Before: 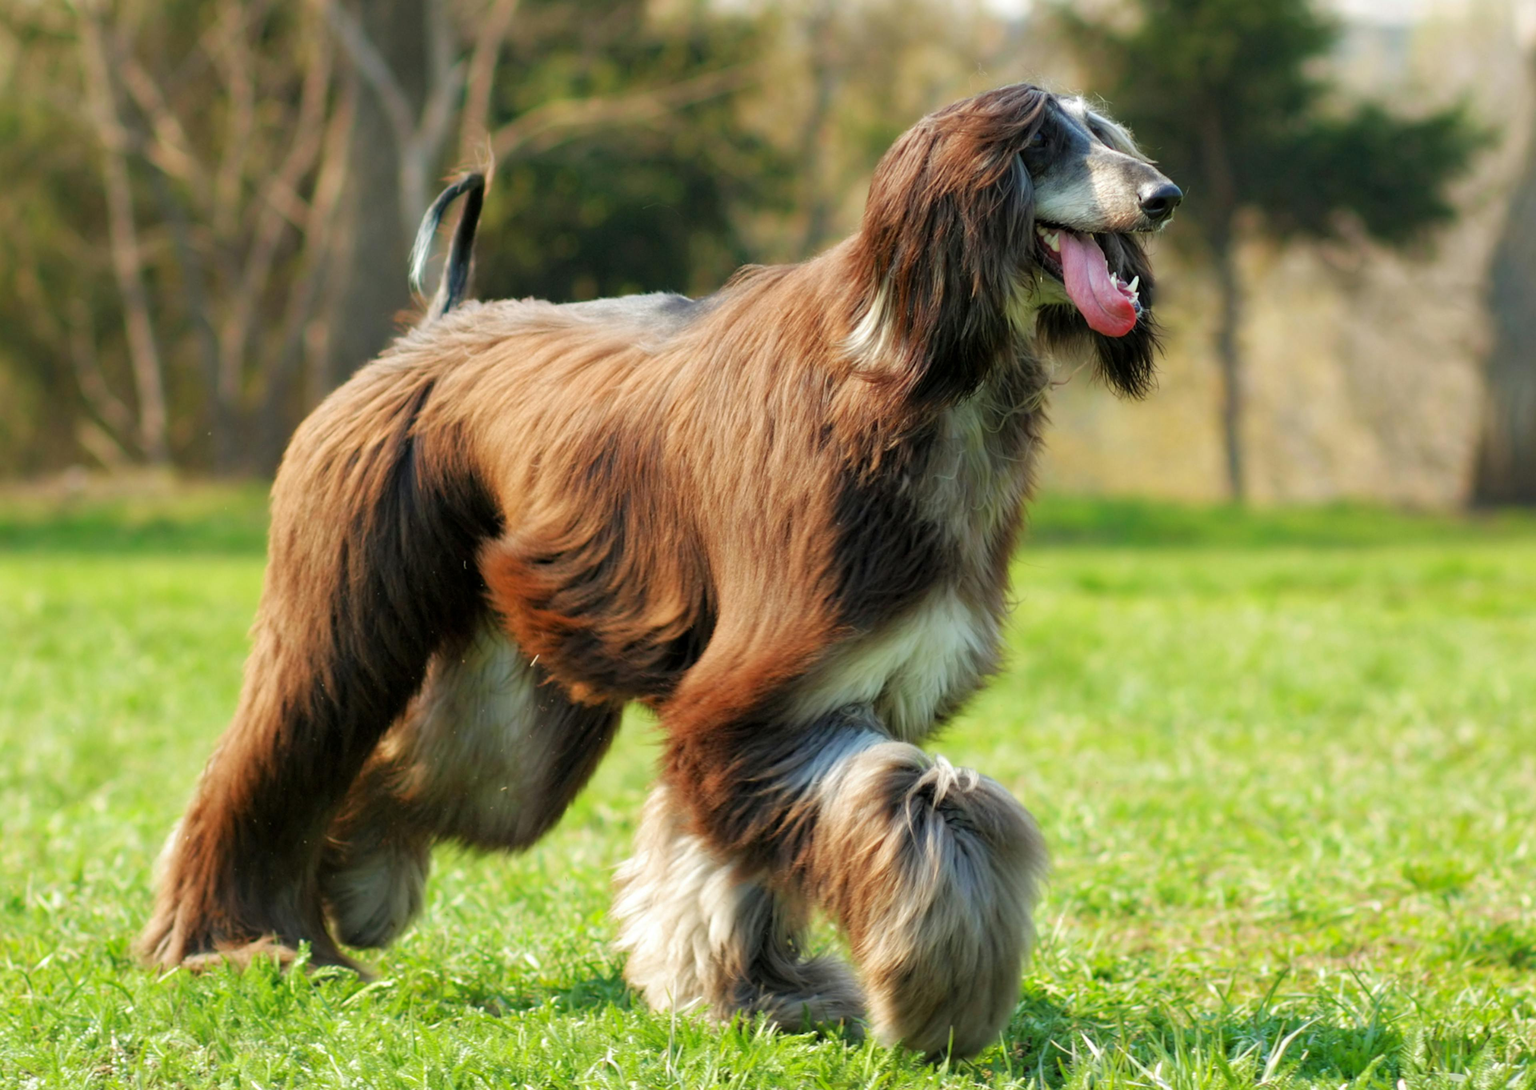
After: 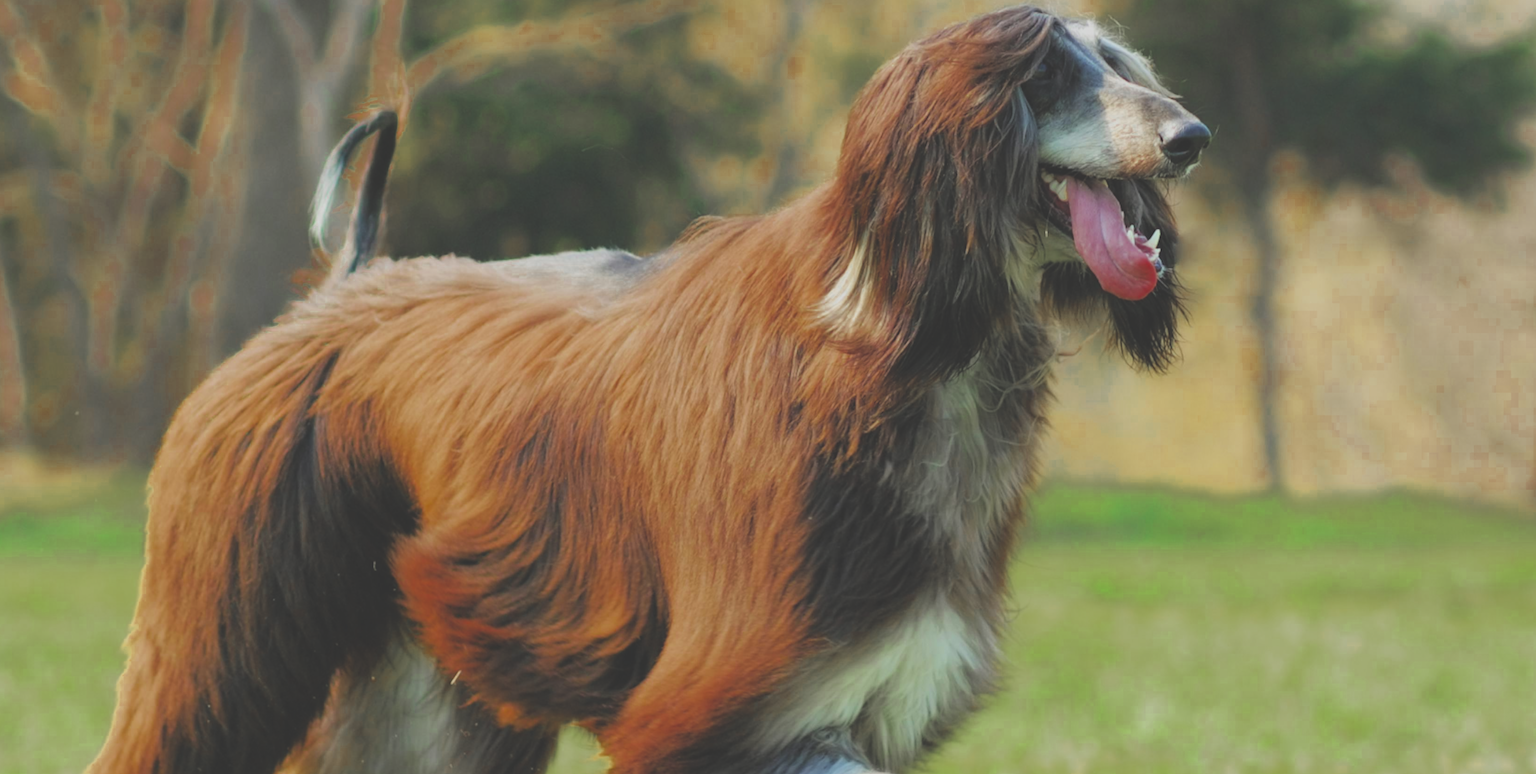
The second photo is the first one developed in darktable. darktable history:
exposure: black level correction -0.042, exposure 0.065 EV, compensate highlight preservation false
filmic rgb: black relative exposure -7.65 EV, white relative exposure 4.56 EV, hardness 3.61, color science v6 (2022)
crop and rotate: left 9.371%, top 7.297%, right 4.807%, bottom 31.691%
color zones: curves: ch0 [(0.11, 0.396) (0.195, 0.36) (0.25, 0.5) (0.303, 0.412) (0.357, 0.544) (0.75, 0.5) (0.967, 0.328)]; ch1 [(0, 0.468) (0.112, 0.512) (0.202, 0.6) (0.25, 0.5) (0.307, 0.352) (0.357, 0.544) (0.75, 0.5) (0.963, 0.524)]
